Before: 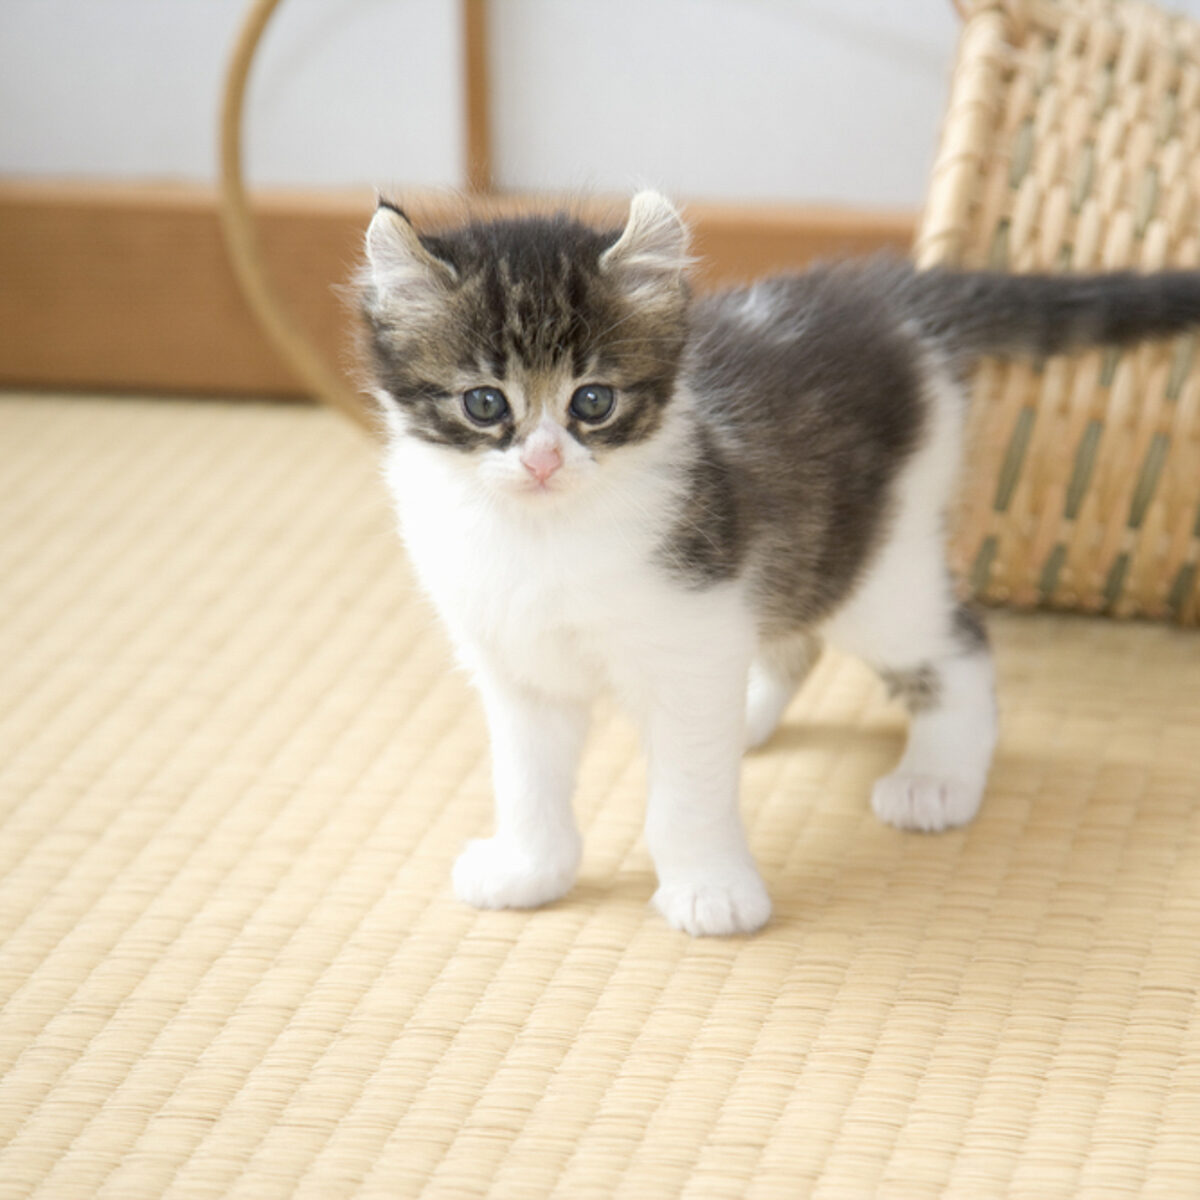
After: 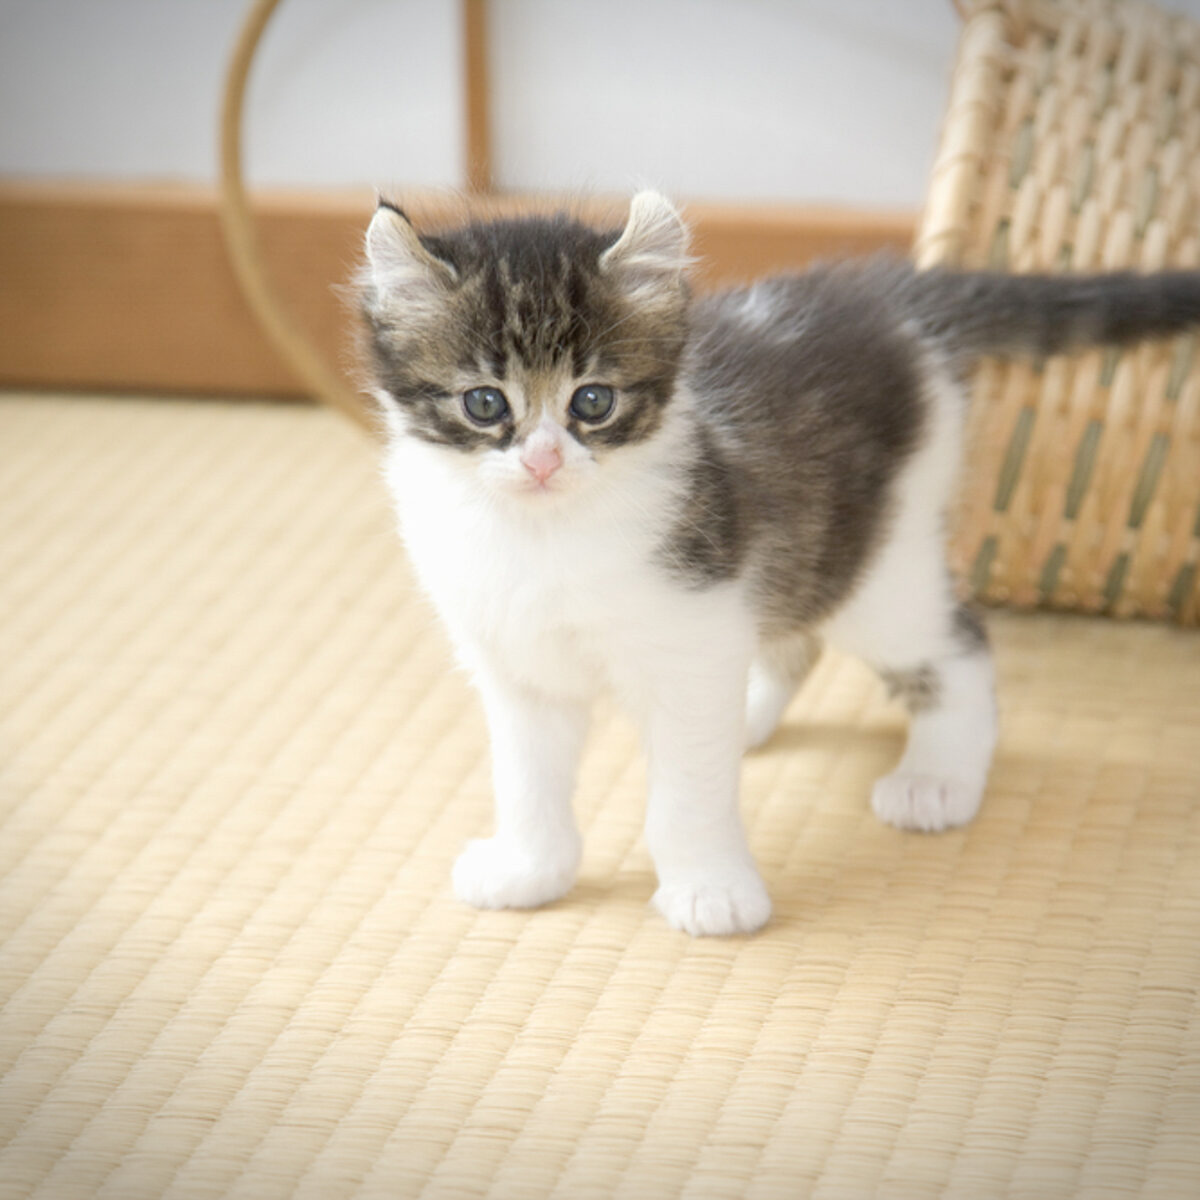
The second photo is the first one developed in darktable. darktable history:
vignetting: fall-off start 97.23%, saturation -0.024, center (-0.033, -0.042), width/height ratio 1.179, unbound false
levels: levels [0, 0.478, 1]
contrast brightness saturation: saturation -0.05
